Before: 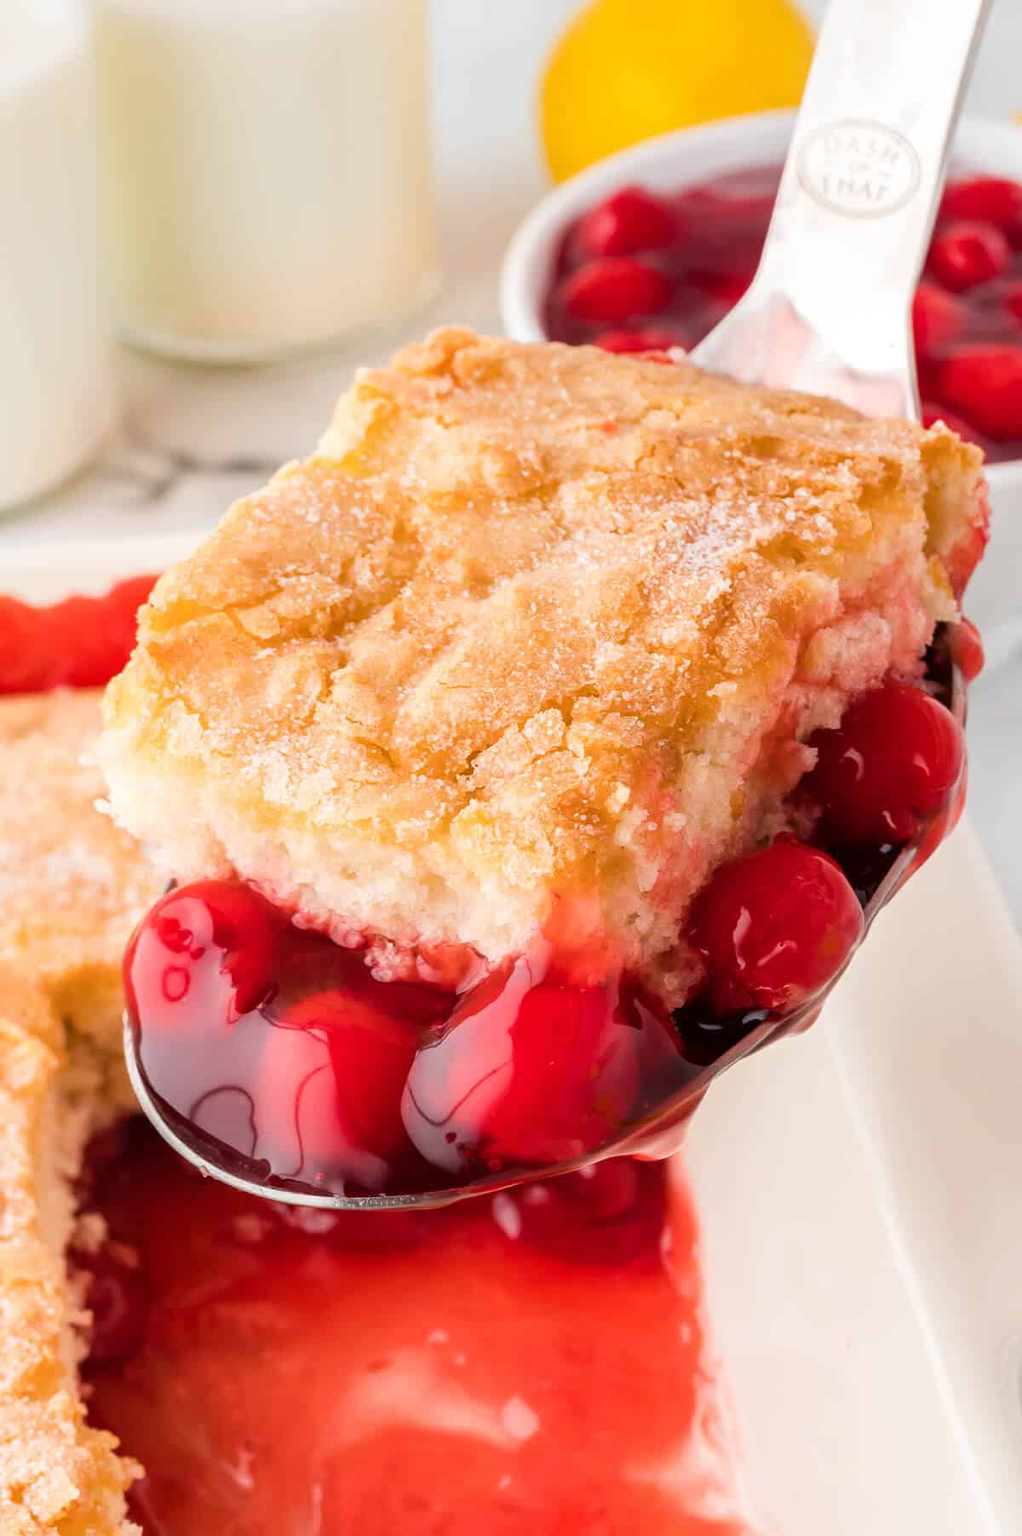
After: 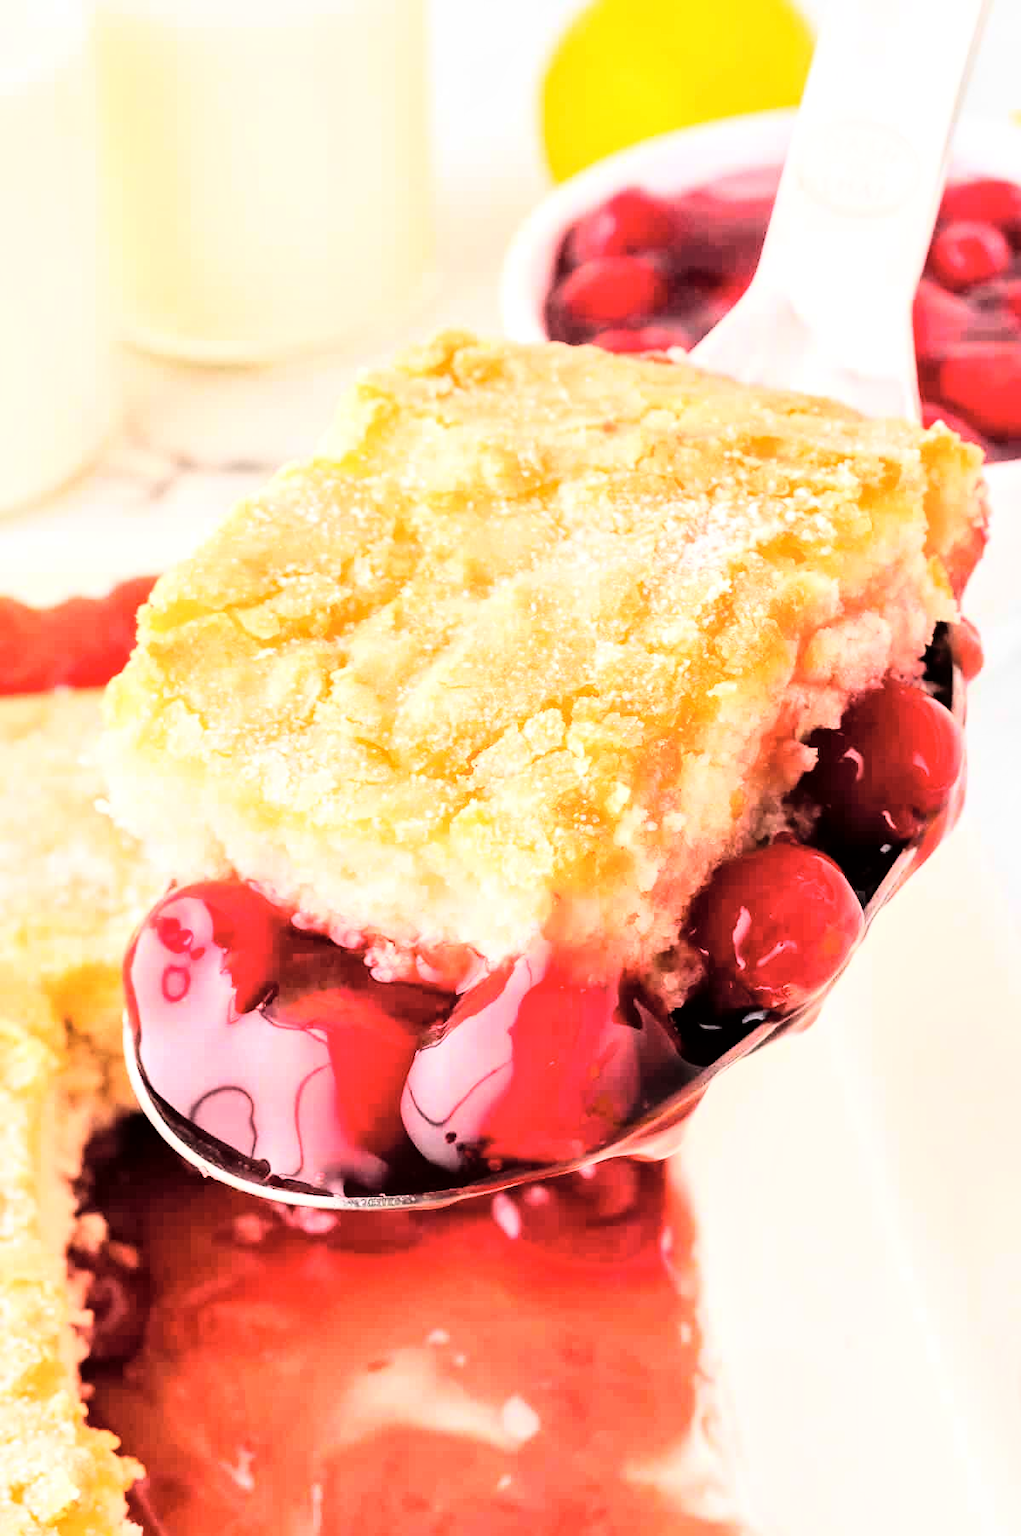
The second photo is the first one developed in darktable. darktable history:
rgb curve: curves: ch0 [(0, 0) (0.21, 0.15) (0.24, 0.21) (0.5, 0.75) (0.75, 0.96) (0.89, 0.99) (1, 1)]; ch1 [(0, 0.02) (0.21, 0.13) (0.25, 0.2) (0.5, 0.67) (0.75, 0.9) (0.89, 0.97) (1, 1)]; ch2 [(0, 0.02) (0.21, 0.13) (0.25, 0.2) (0.5, 0.67) (0.75, 0.9) (0.89, 0.97) (1, 1)], compensate middle gray true
global tonemap: drago (1, 100), detail 1
